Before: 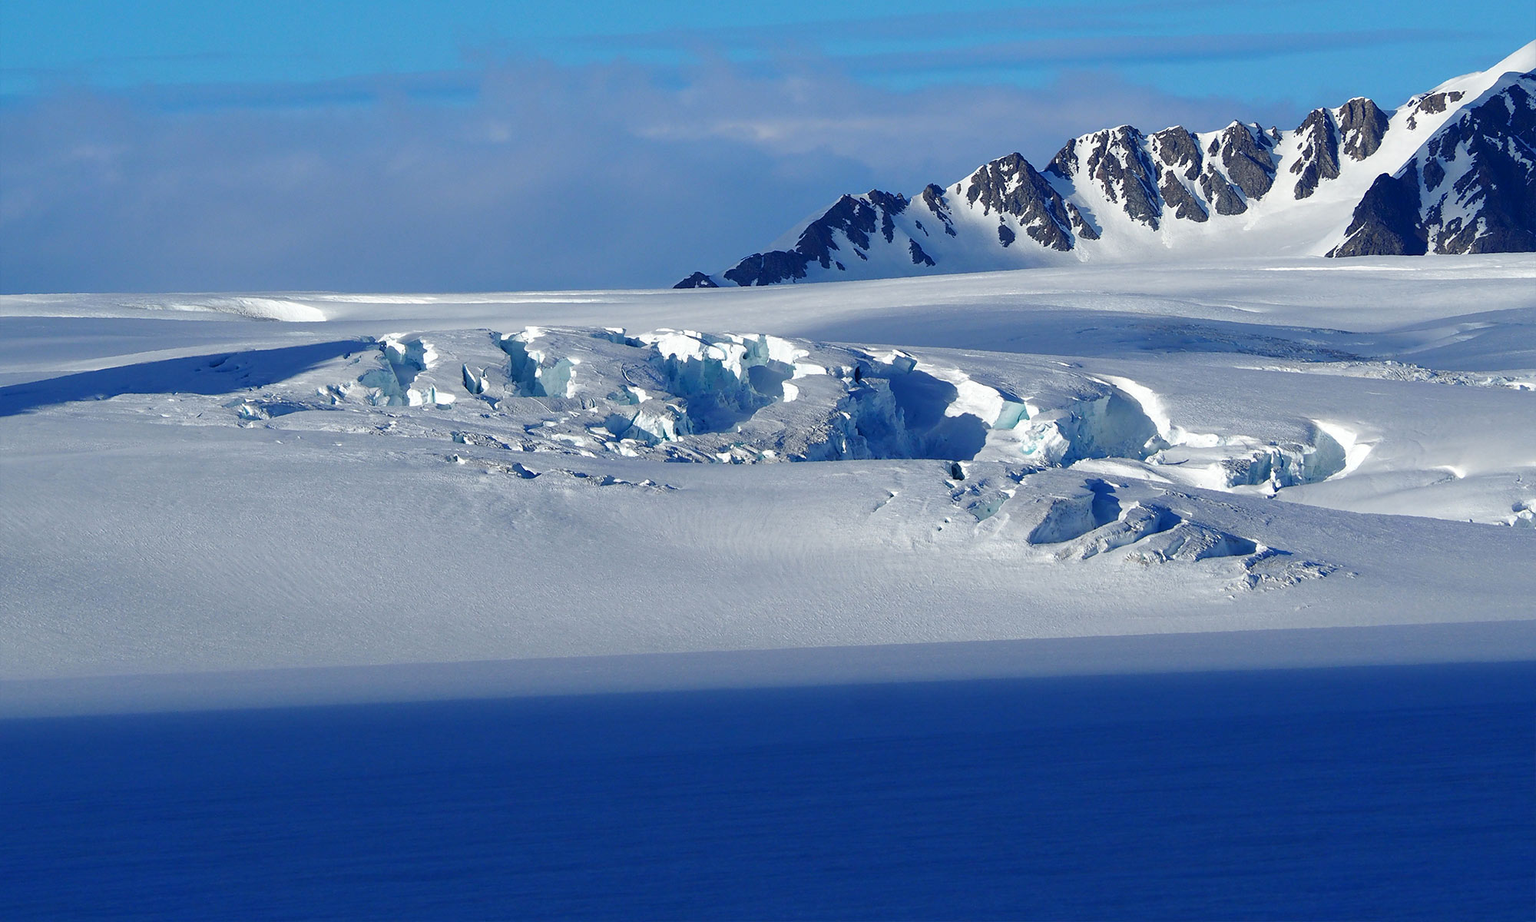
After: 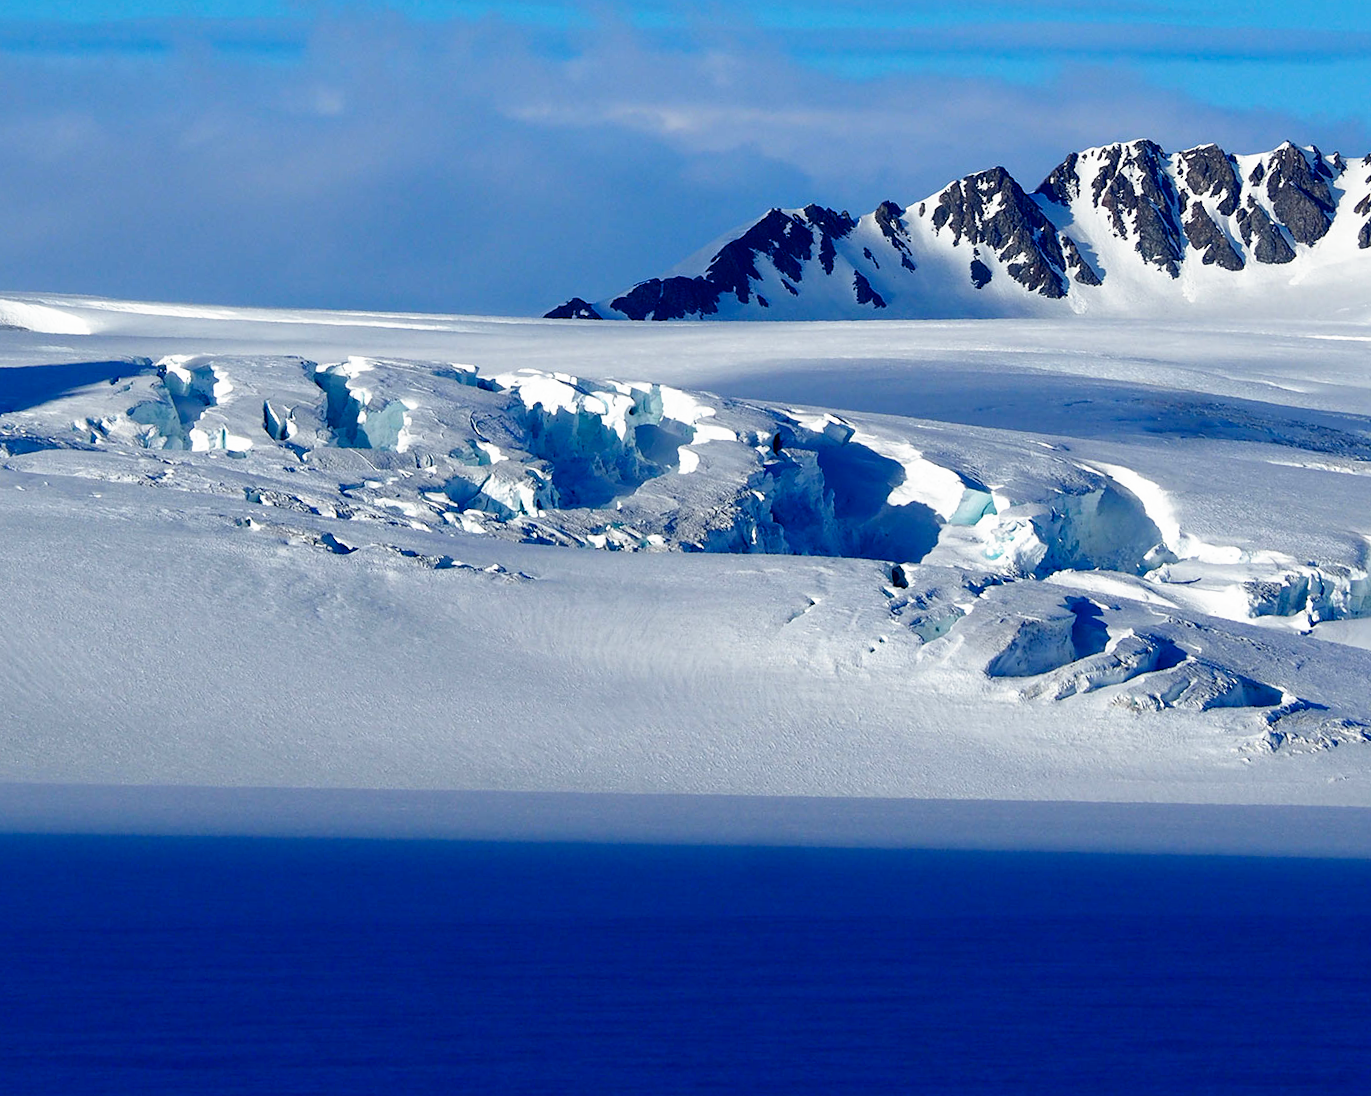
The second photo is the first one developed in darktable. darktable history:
crop and rotate: angle -3.27°, left 14.277%, top 0.028%, right 10.766%, bottom 0.028%
filmic rgb: black relative exposure -8.7 EV, white relative exposure 2.7 EV, threshold 3 EV, target black luminance 0%, hardness 6.25, latitude 76.53%, contrast 1.326, shadows ↔ highlights balance -0.349%, preserve chrominance no, color science v4 (2020), enable highlight reconstruction true
white balance: emerald 1
